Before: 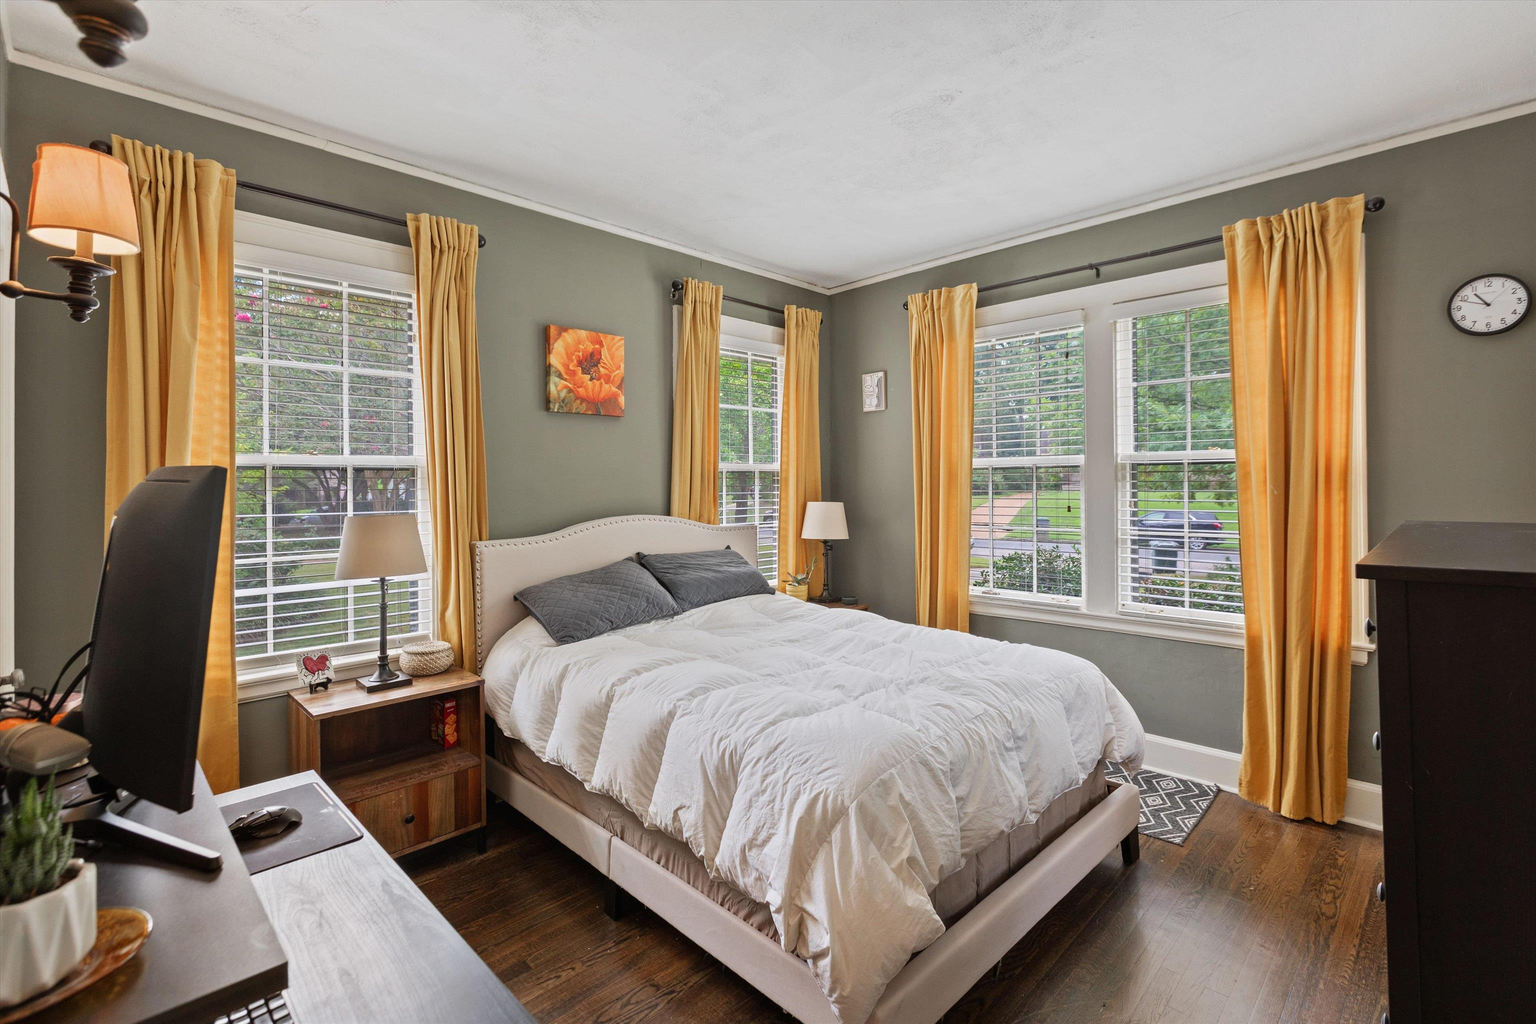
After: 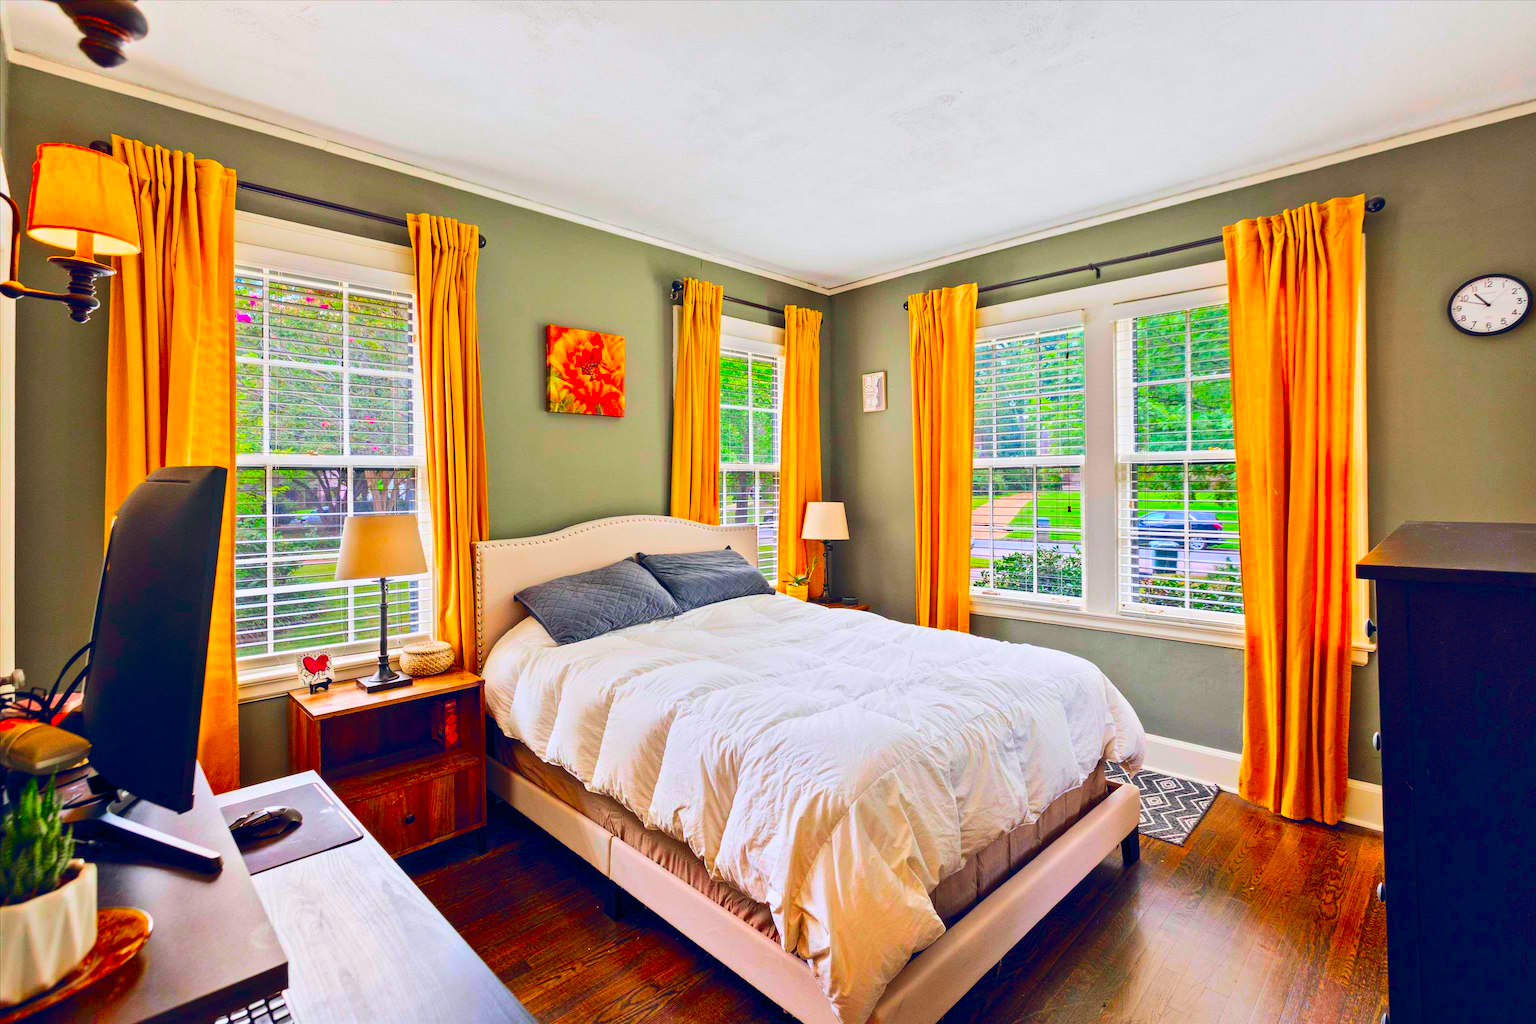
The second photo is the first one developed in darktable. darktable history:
color balance rgb: shadows lift › chroma 0.72%, shadows lift › hue 111.94°, global offset › chroma 0.155%, global offset › hue 253.49°, linear chroma grading › global chroma 33.173%, perceptual saturation grading › global saturation 31.127%, perceptual brilliance grading › mid-tones 10.747%, perceptual brilliance grading › shadows 15.024%, global vibrance 6.293%
shadows and highlights: shadows 36.87, highlights -26.6, soften with gaussian
contrast brightness saturation: contrast 0.26, brightness 0.013, saturation 0.89
